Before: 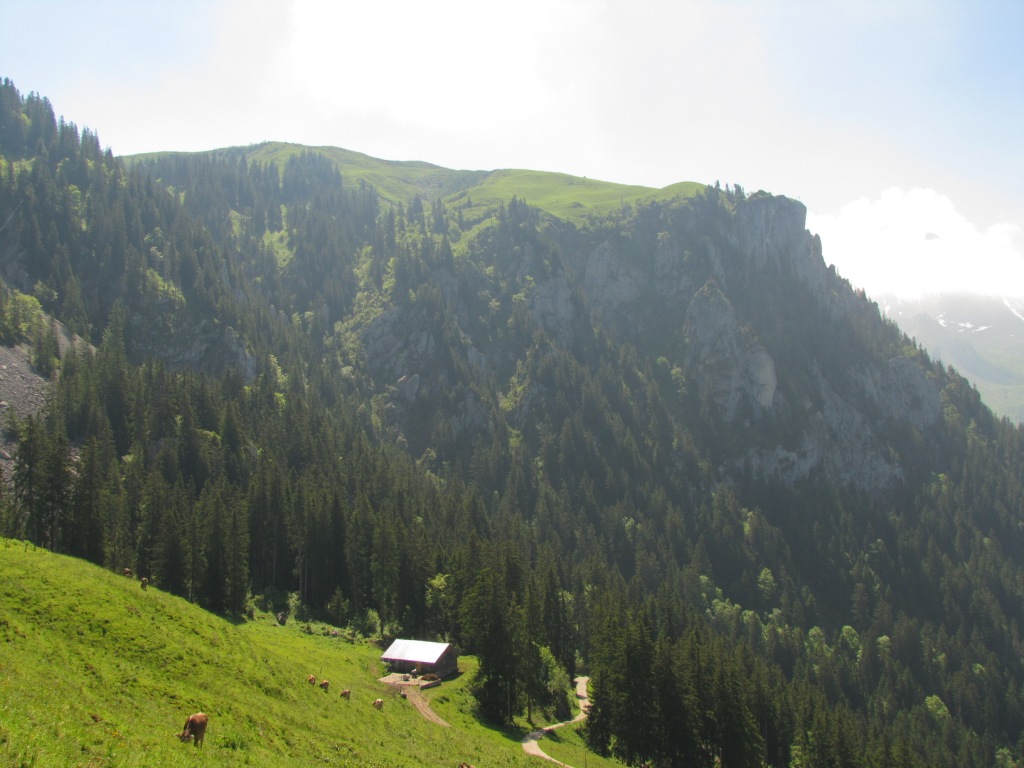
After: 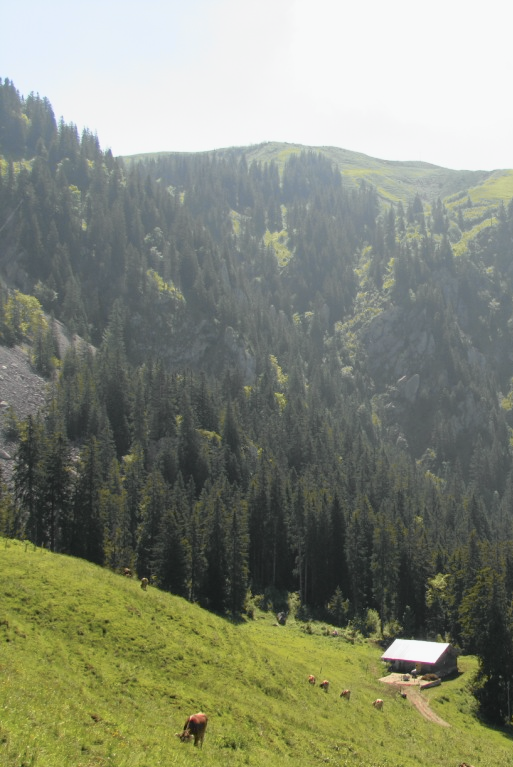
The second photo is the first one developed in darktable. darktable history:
tone curve: curves: ch0 [(0, 0.009) (0.105, 0.08) (0.195, 0.18) (0.283, 0.316) (0.384, 0.434) (0.485, 0.531) (0.638, 0.69) (0.81, 0.872) (1, 0.977)]; ch1 [(0, 0) (0.161, 0.092) (0.35, 0.33) (0.379, 0.401) (0.456, 0.469) (0.502, 0.5) (0.525, 0.518) (0.586, 0.617) (0.635, 0.655) (1, 1)]; ch2 [(0, 0) (0.371, 0.362) (0.437, 0.437) (0.48, 0.49) (0.53, 0.515) (0.56, 0.571) (0.622, 0.606) (1, 1)], color space Lab, independent channels, preserve colors none
crop and rotate: left 0.037%, top 0%, right 49.818%
